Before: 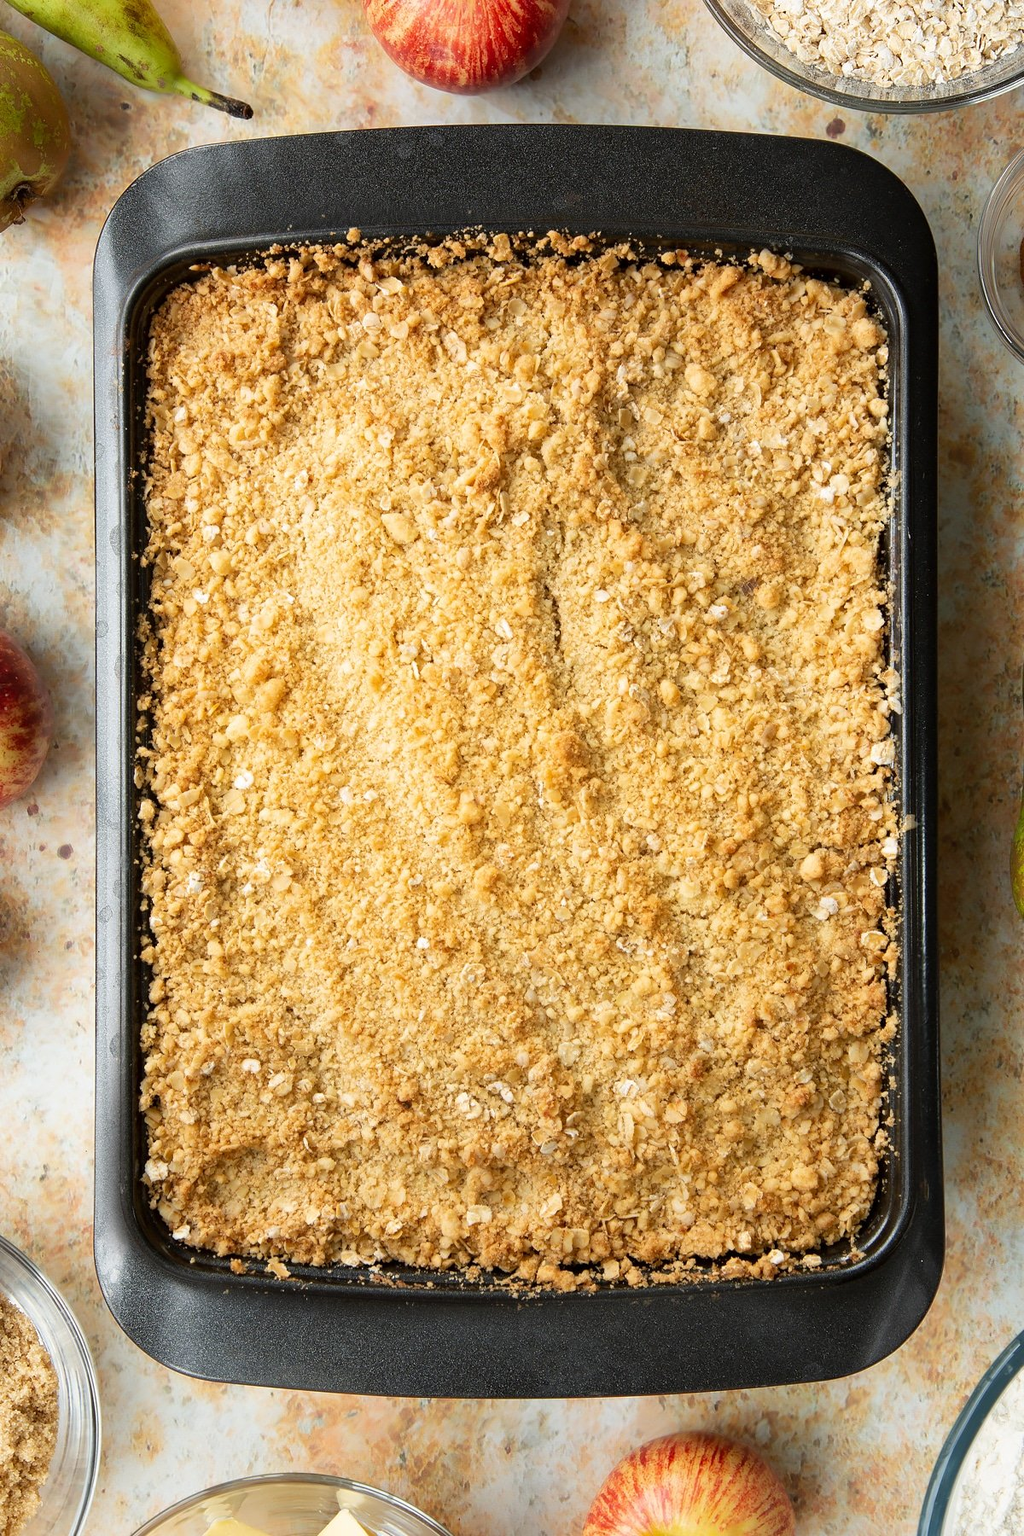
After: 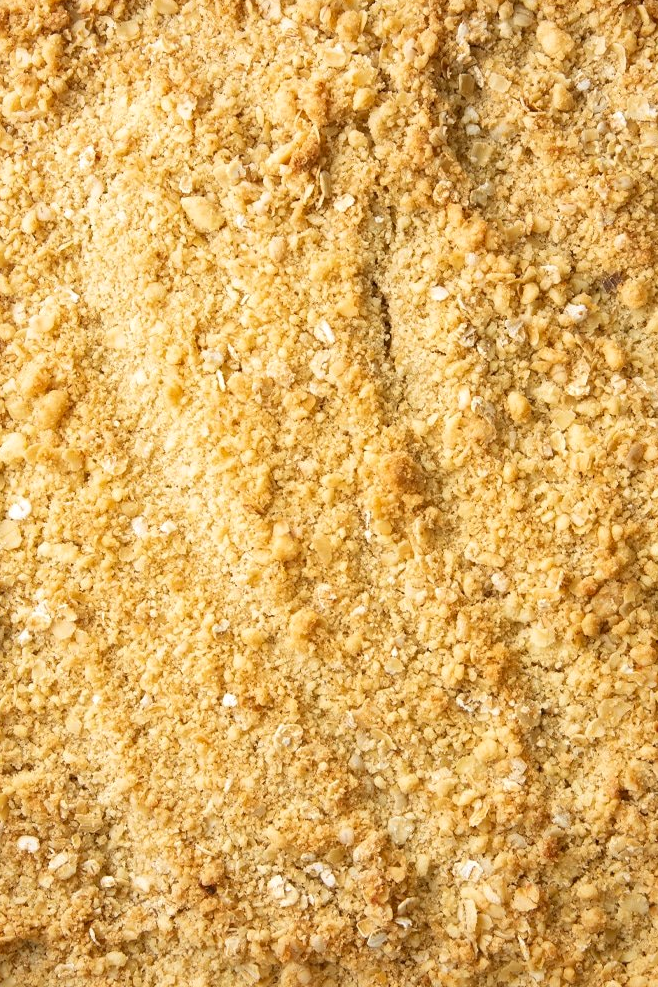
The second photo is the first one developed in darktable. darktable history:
local contrast: mode bilateral grid, contrast 20, coarseness 49, detail 119%, midtone range 0.2
crop and rotate: left 22.222%, top 22.534%, right 22.913%, bottom 22.593%
